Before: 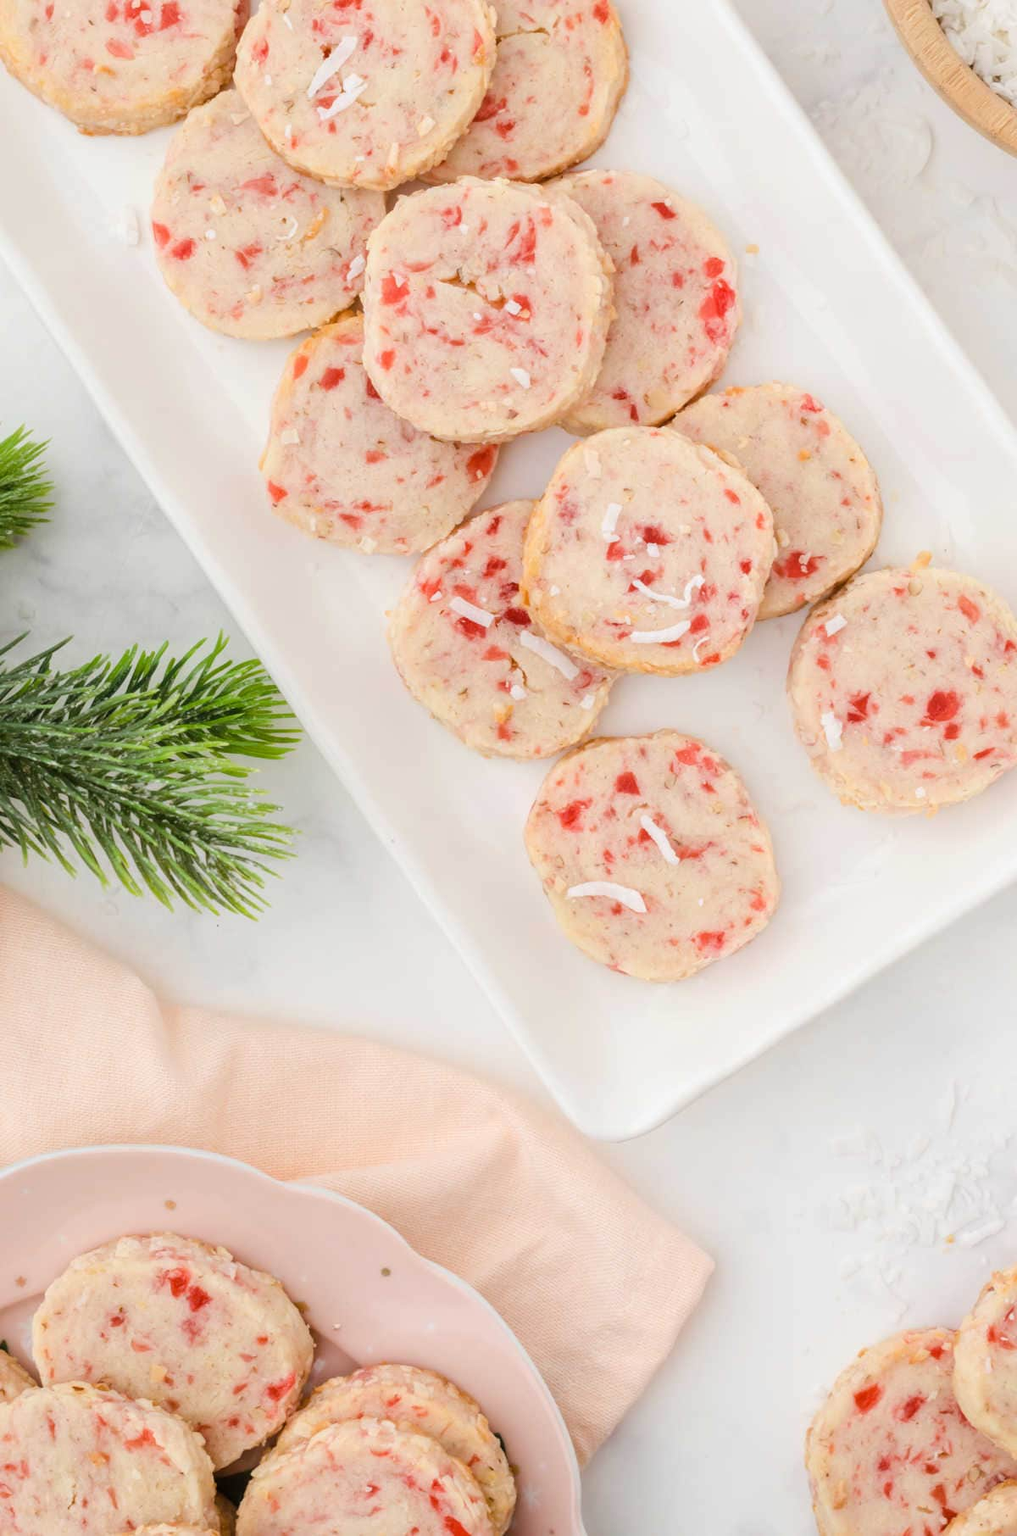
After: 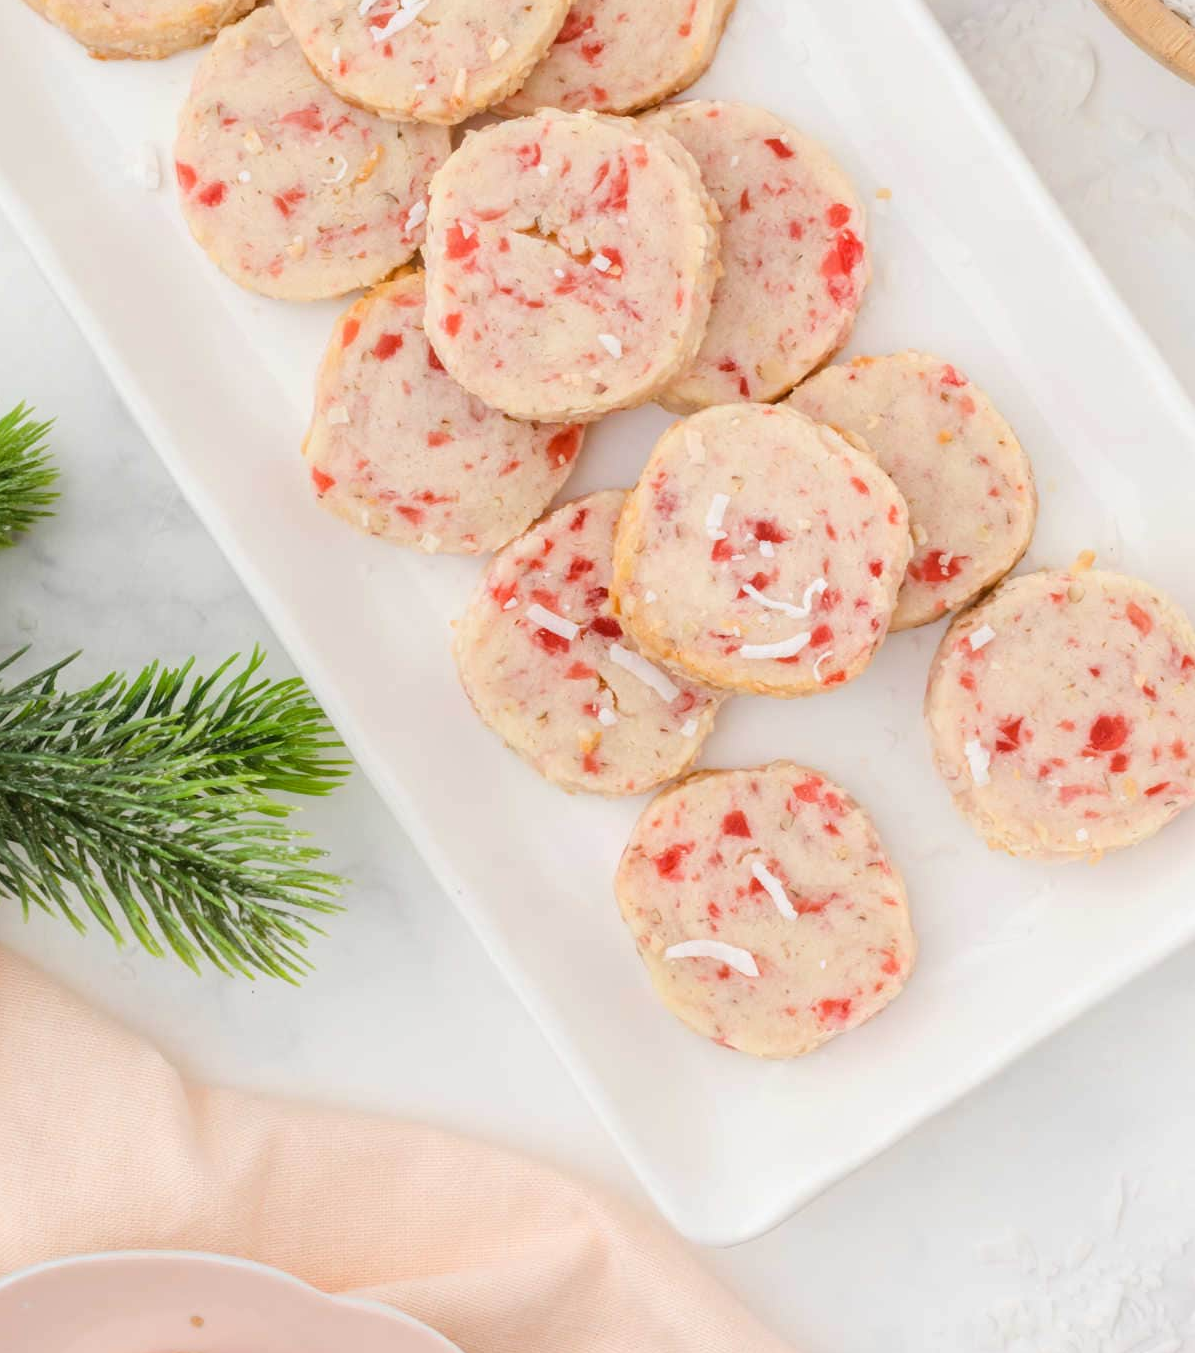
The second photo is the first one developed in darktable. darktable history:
crop: left 0.34%, top 5.564%, bottom 19.733%
